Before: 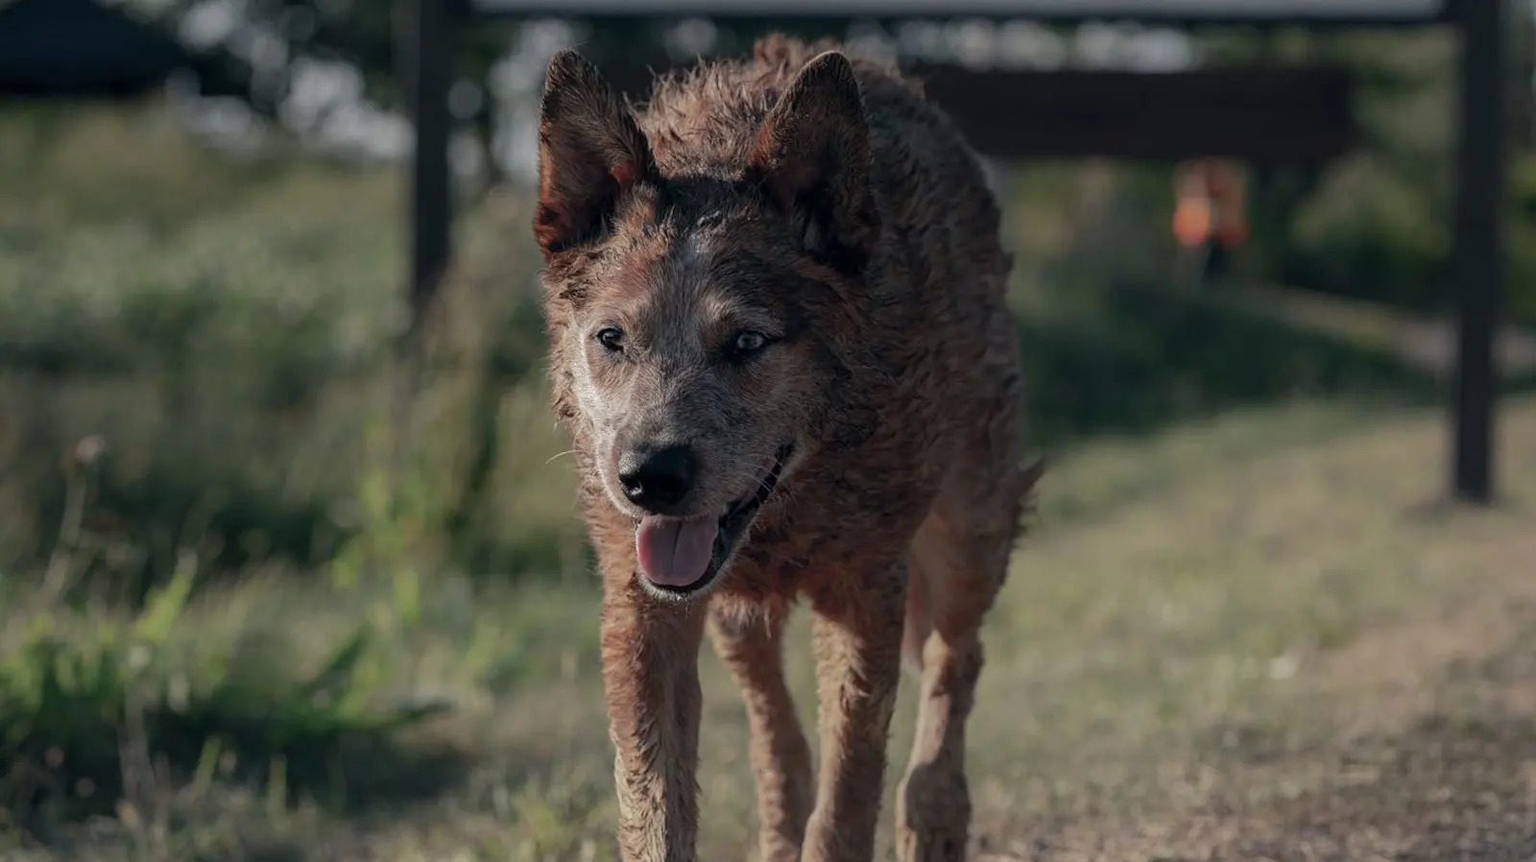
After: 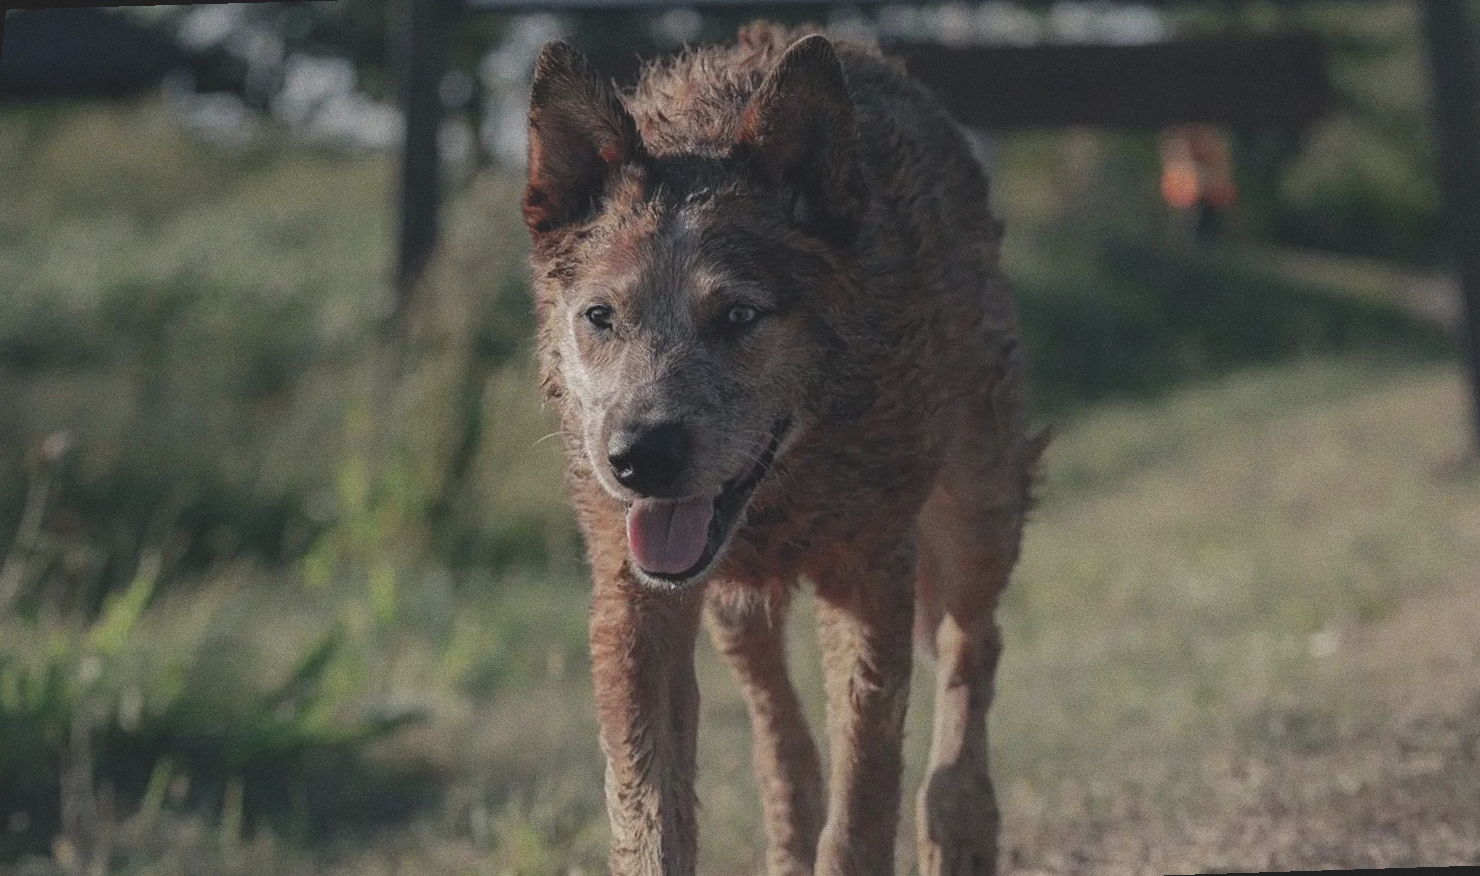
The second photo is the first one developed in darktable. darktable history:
color balance: lift [1.01, 1, 1, 1], gamma [1.097, 1, 1, 1], gain [0.85, 1, 1, 1]
grain: coarseness 0.09 ISO
rotate and perspective: rotation -1.68°, lens shift (vertical) -0.146, crop left 0.049, crop right 0.912, crop top 0.032, crop bottom 0.96
